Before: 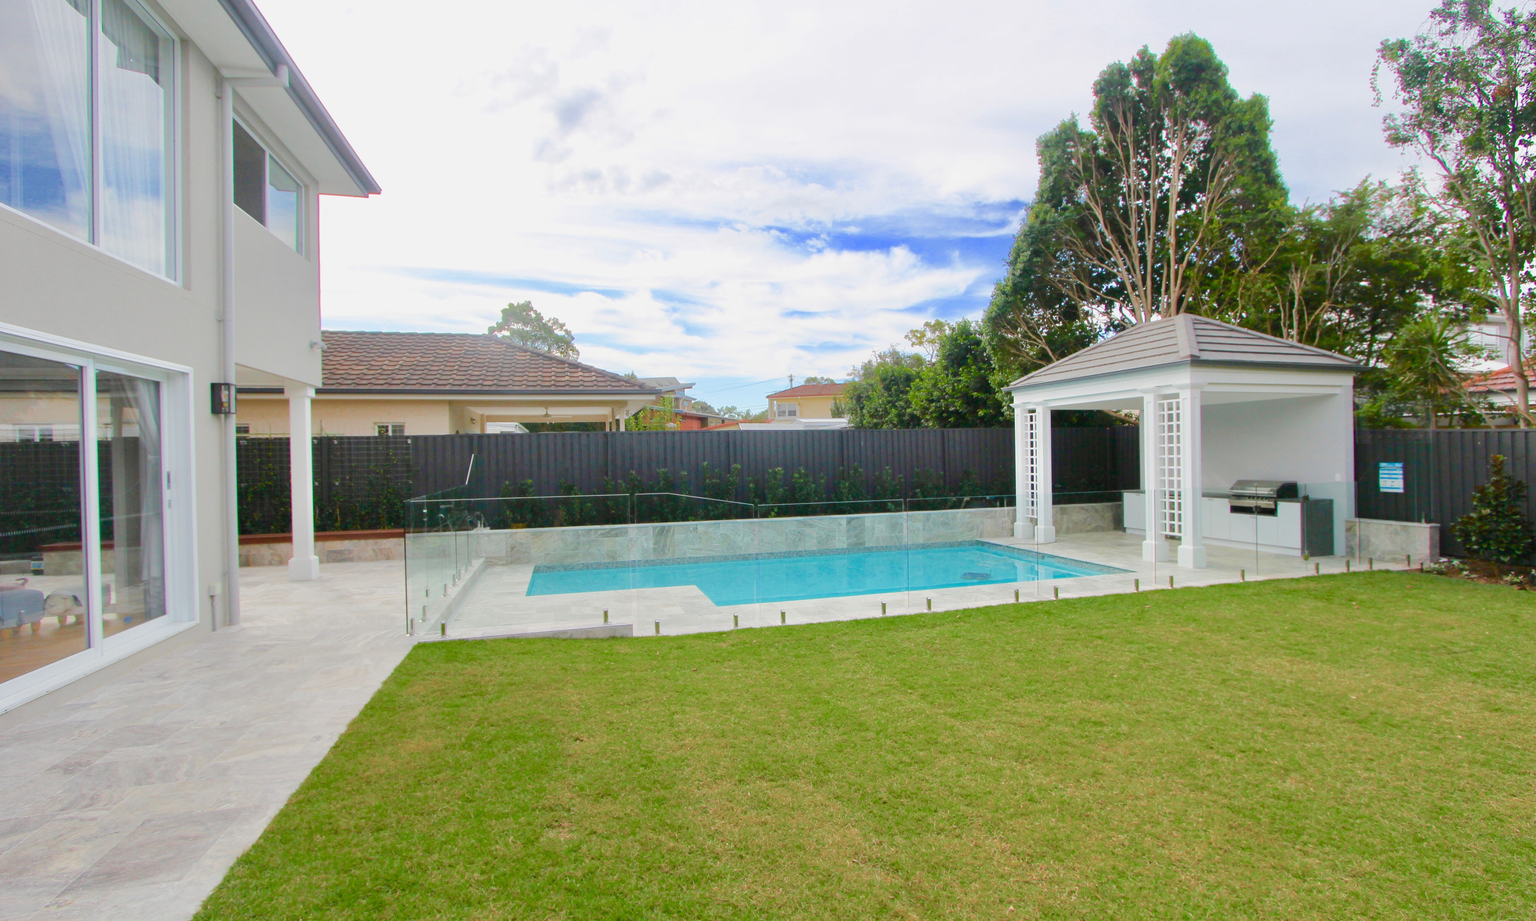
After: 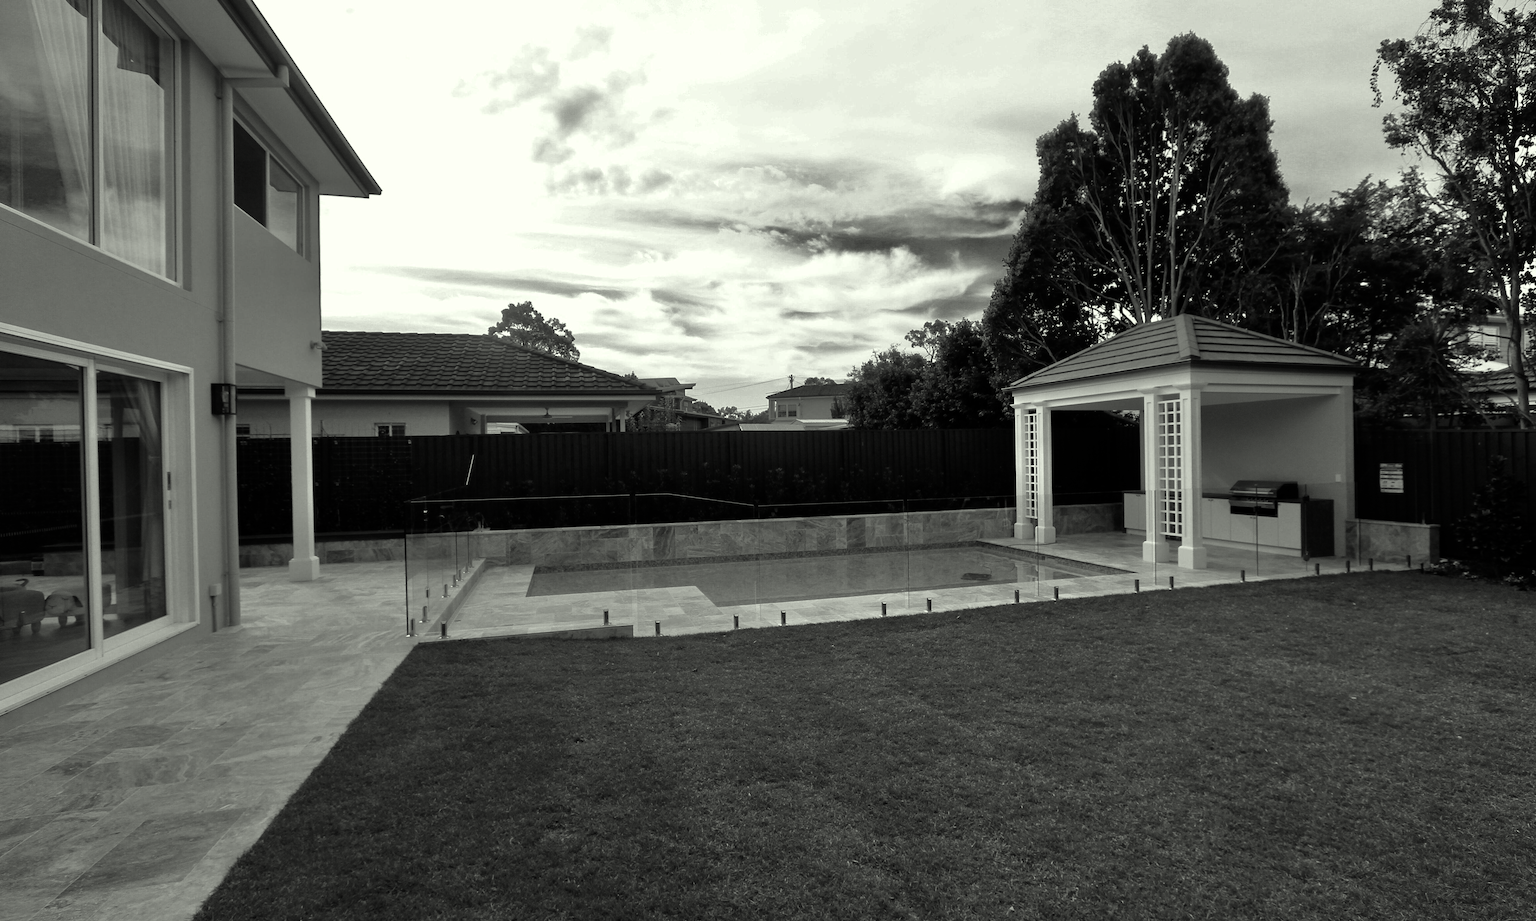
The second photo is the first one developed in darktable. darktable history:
contrast brightness saturation: contrast 0.02, brightness -1, saturation -1
color correction: highlights a* -4.28, highlights b* 6.53
color balance rgb: linear chroma grading › shadows 32%, linear chroma grading › global chroma -2%, linear chroma grading › mid-tones 4%, perceptual saturation grading › global saturation -2%, perceptual saturation grading › highlights -8%, perceptual saturation grading › mid-tones 8%, perceptual saturation grading › shadows 4%, perceptual brilliance grading › highlights 8%, perceptual brilliance grading › mid-tones 4%, perceptual brilliance grading › shadows 2%, global vibrance 16%, saturation formula JzAzBz (2021)
